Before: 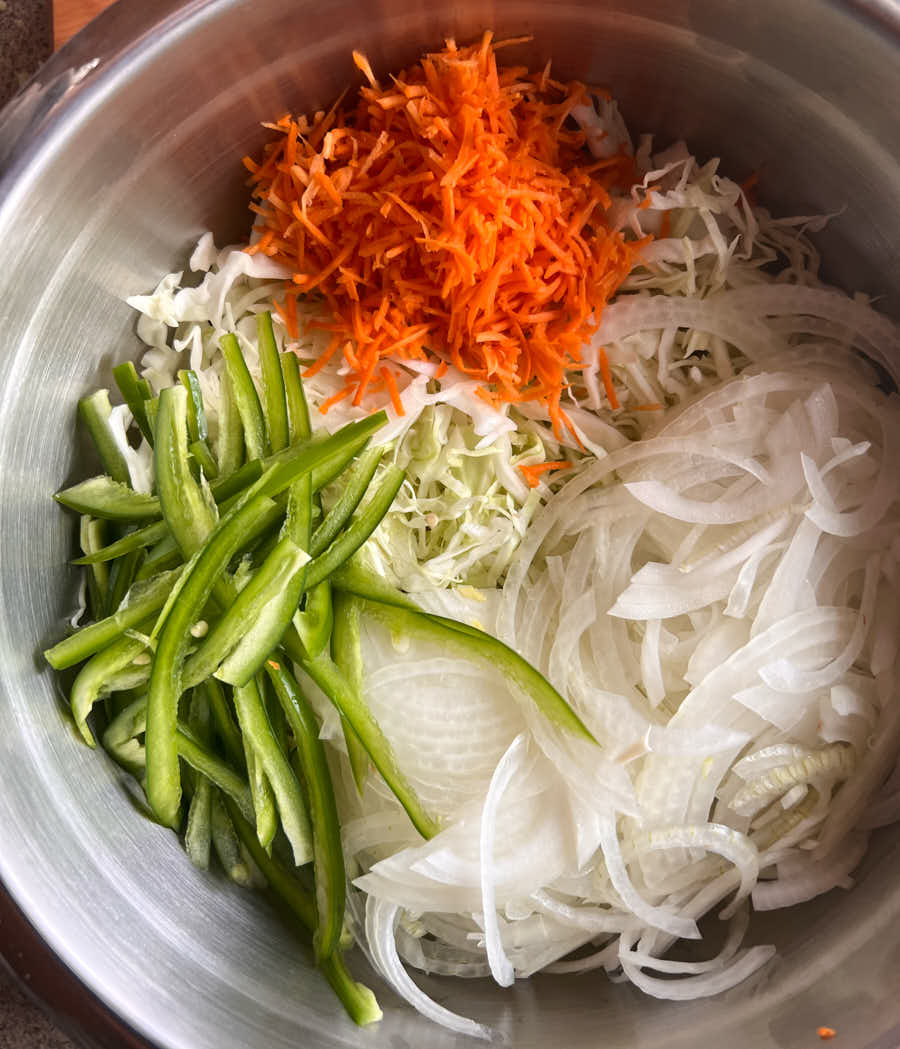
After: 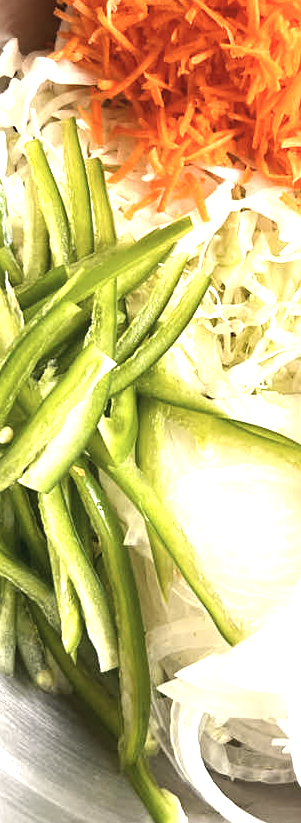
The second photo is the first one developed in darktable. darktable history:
white balance: red 1.029, blue 0.92
crop and rotate: left 21.77%, top 18.528%, right 44.676%, bottom 2.997%
tone curve: curves: ch0 [(0, 0) (0.003, 0.003) (0.011, 0.011) (0.025, 0.025) (0.044, 0.044) (0.069, 0.069) (0.1, 0.099) (0.136, 0.135) (0.177, 0.176) (0.224, 0.223) (0.277, 0.275) (0.335, 0.333) (0.399, 0.396) (0.468, 0.465) (0.543, 0.546) (0.623, 0.625) (0.709, 0.711) (0.801, 0.802) (0.898, 0.898) (1, 1)], preserve colors none
color correction: highlights a* -0.137, highlights b* 0.137
sharpen: amount 0.2
color contrast: green-magenta contrast 0.84, blue-yellow contrast 0.86
exposure: black level correction -0.002, exposure 1.115 EV, compensate highlight preservation false
